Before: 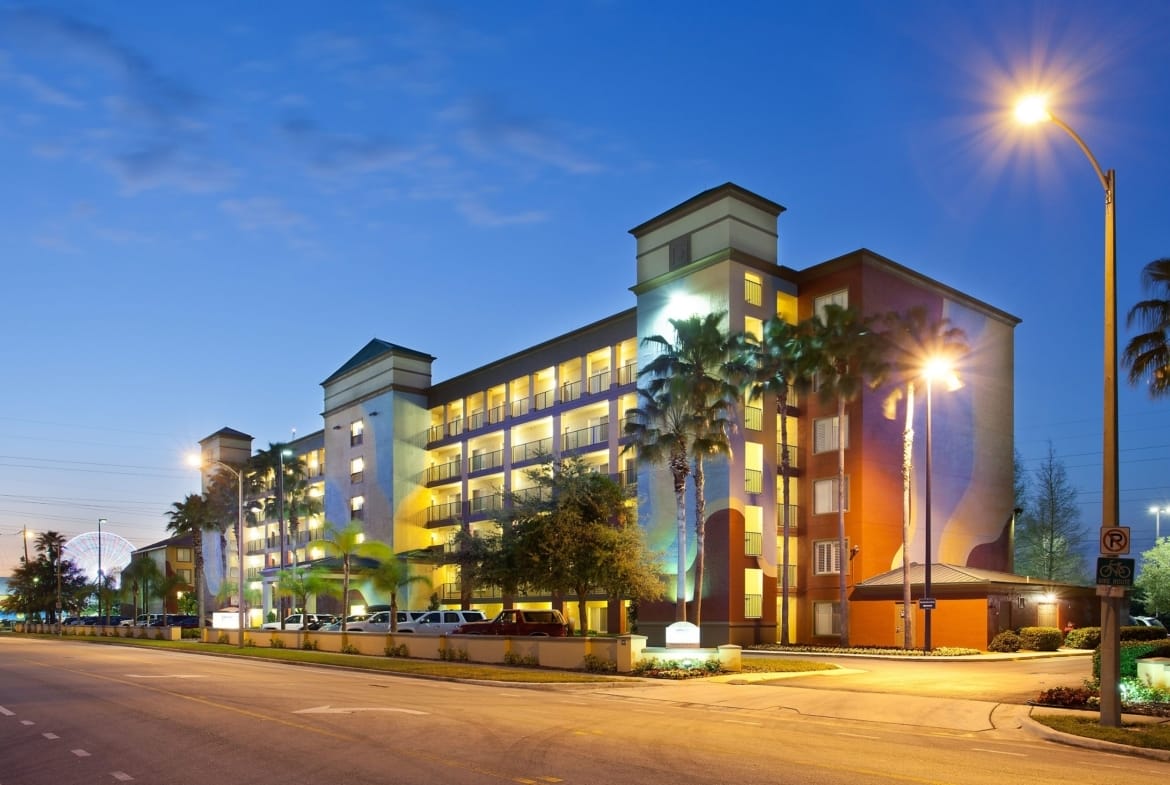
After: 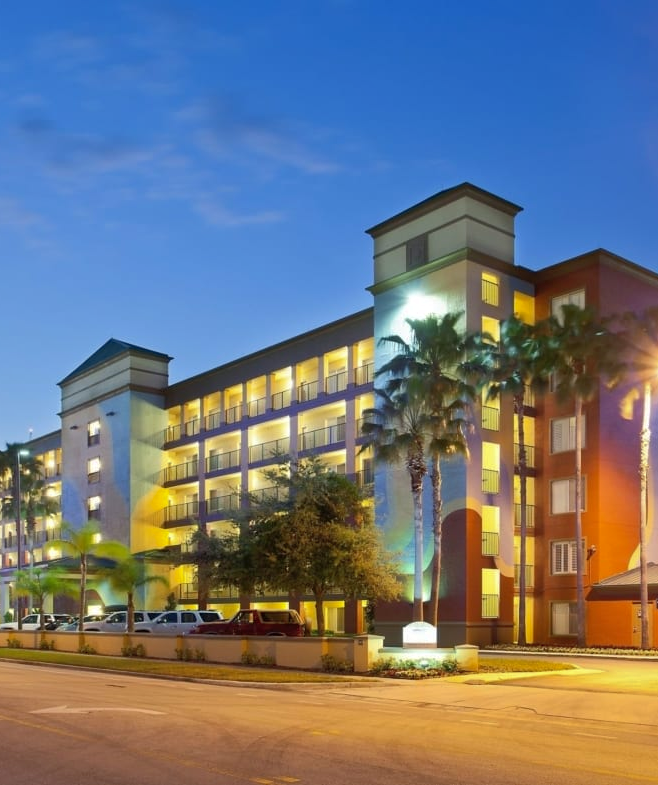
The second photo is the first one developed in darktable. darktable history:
shadows and highlights: on, module defaults
crop and rotate: left 22.516%, right 21.234%
